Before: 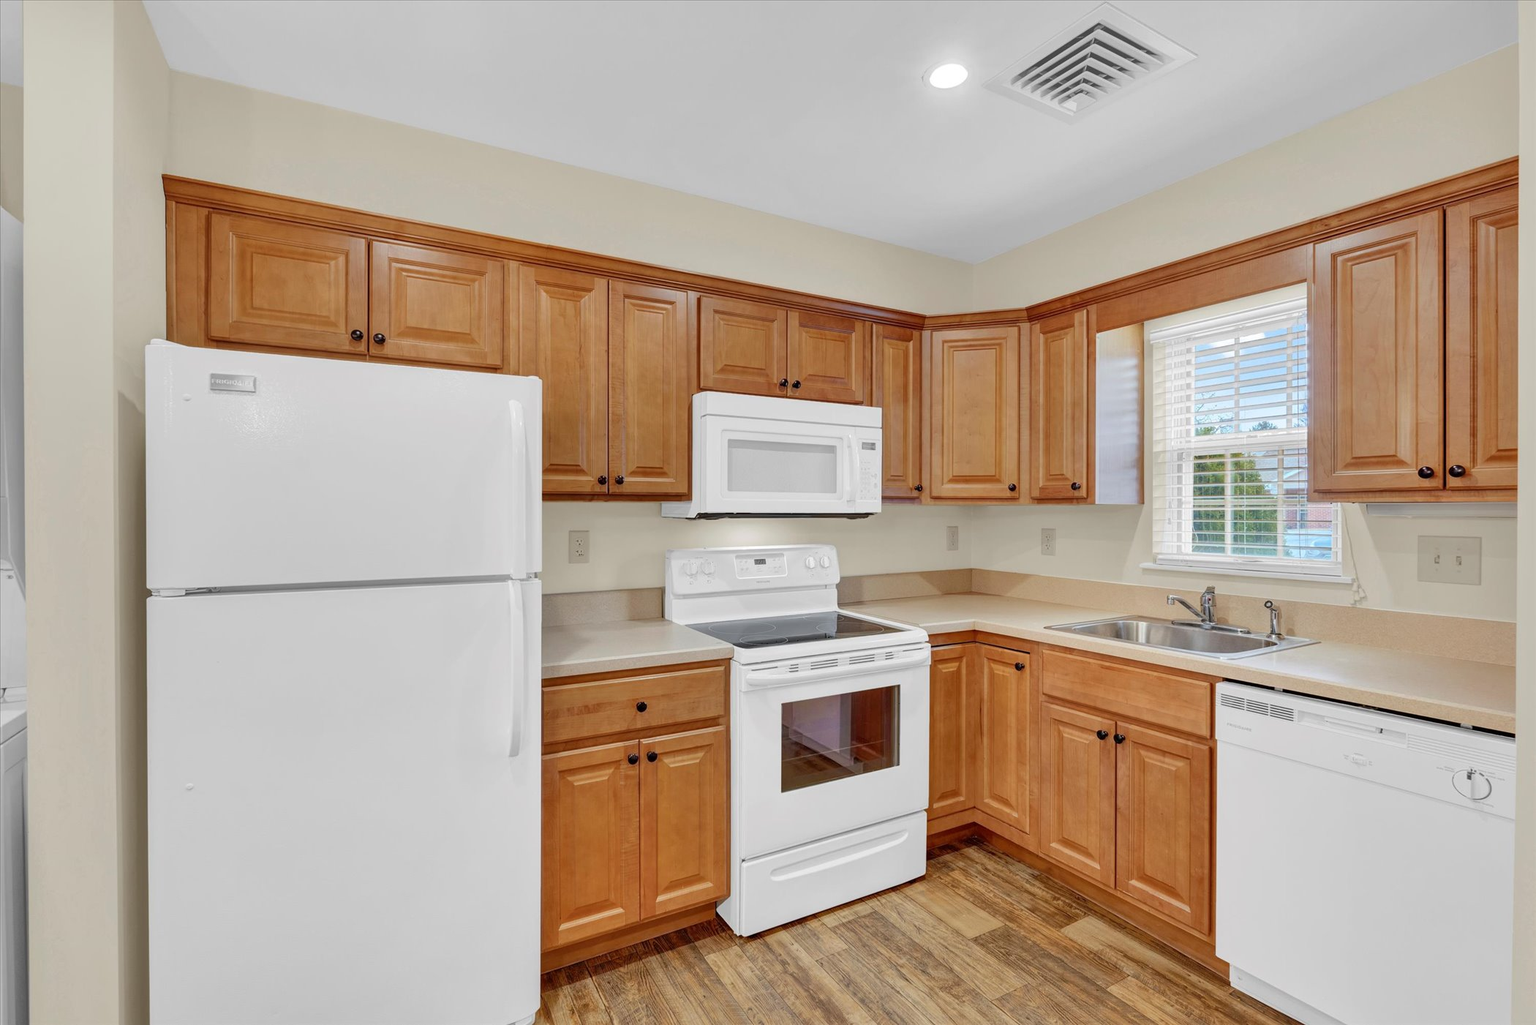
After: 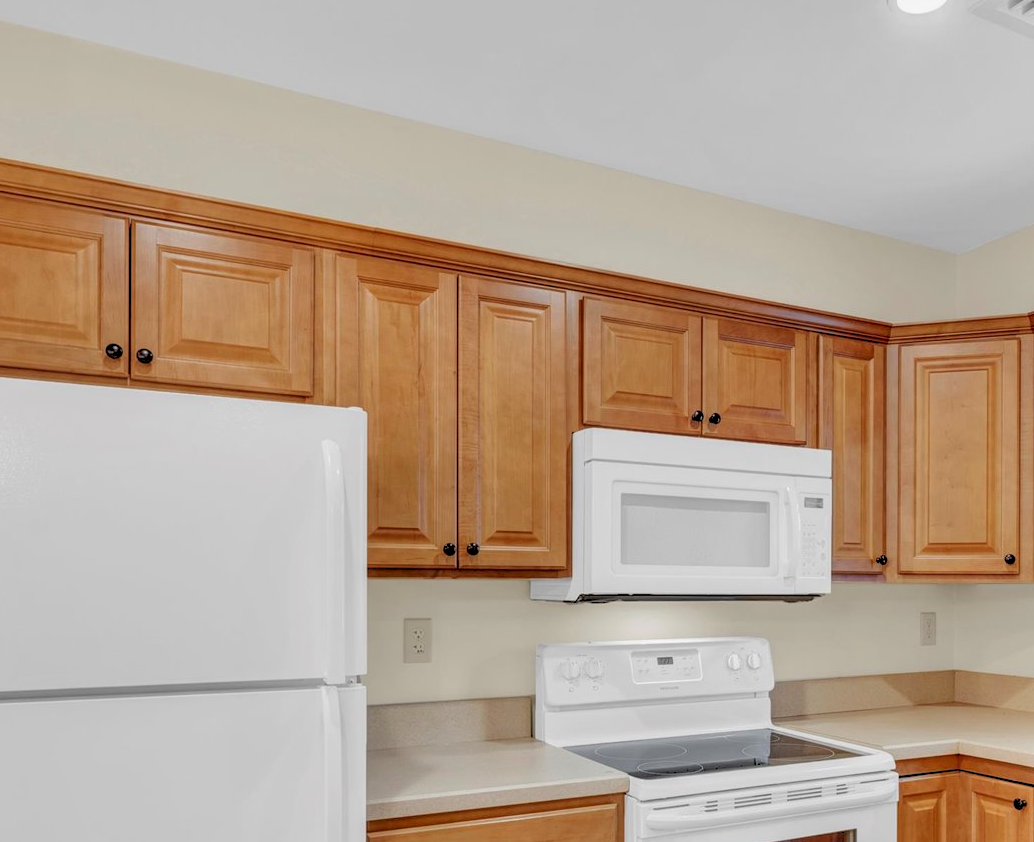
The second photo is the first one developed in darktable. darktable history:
crop: left 17.835%, top 7.675%, right 32.881%, bottom 32.213%
rgb levels: preserve colors sum RGB, levels [[0.038, 0.433, 0.934], [0, 0.5, 1], [0, 0.5, 1]]
local contrast: on, module defaults
